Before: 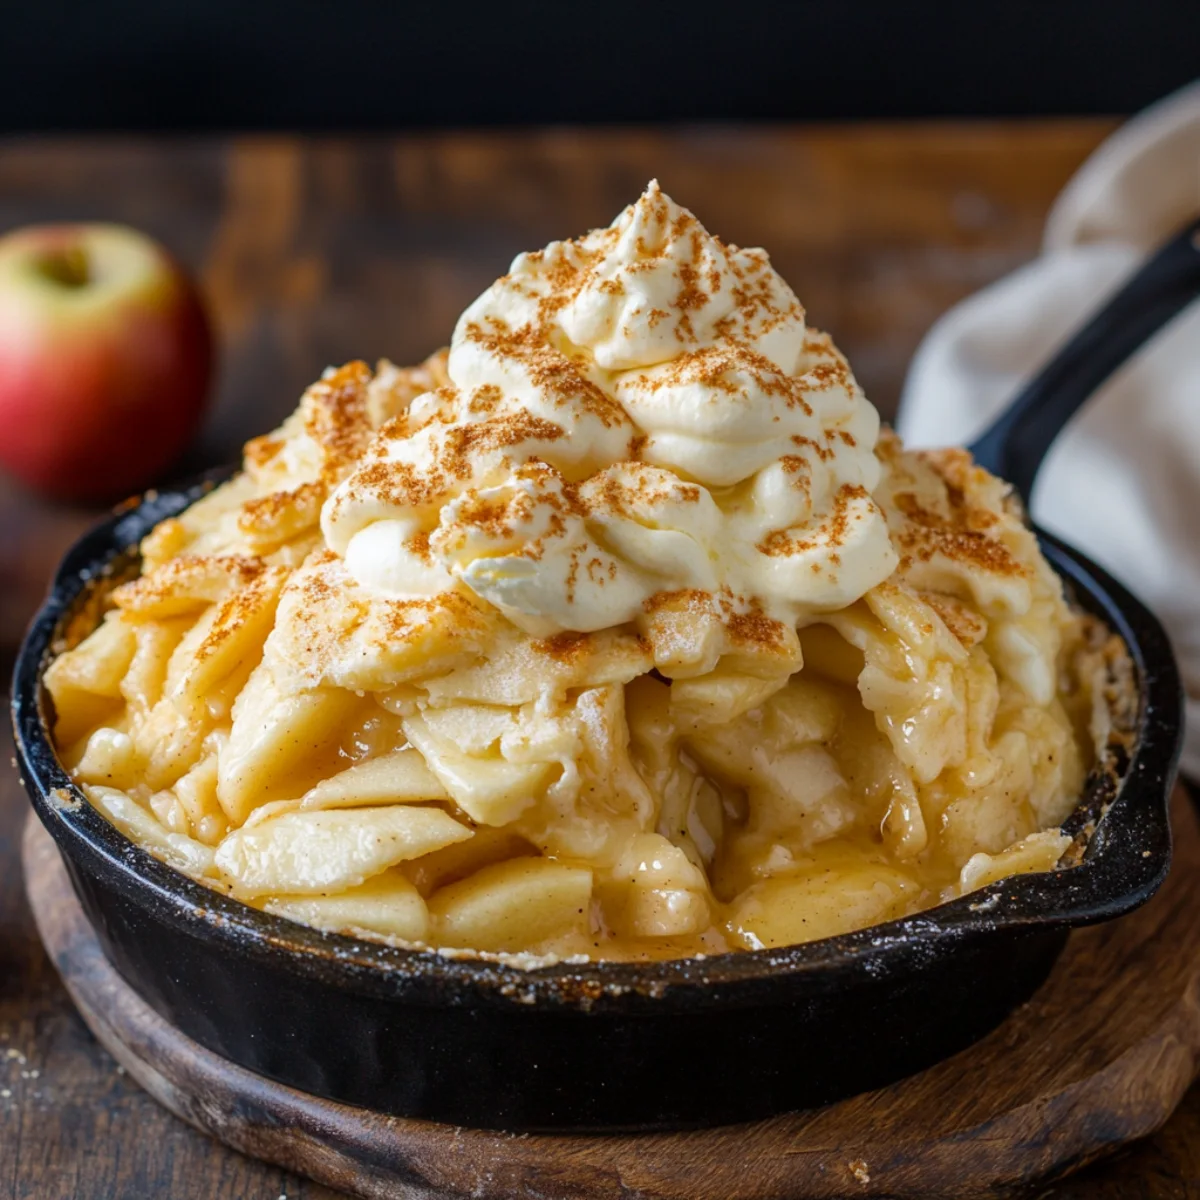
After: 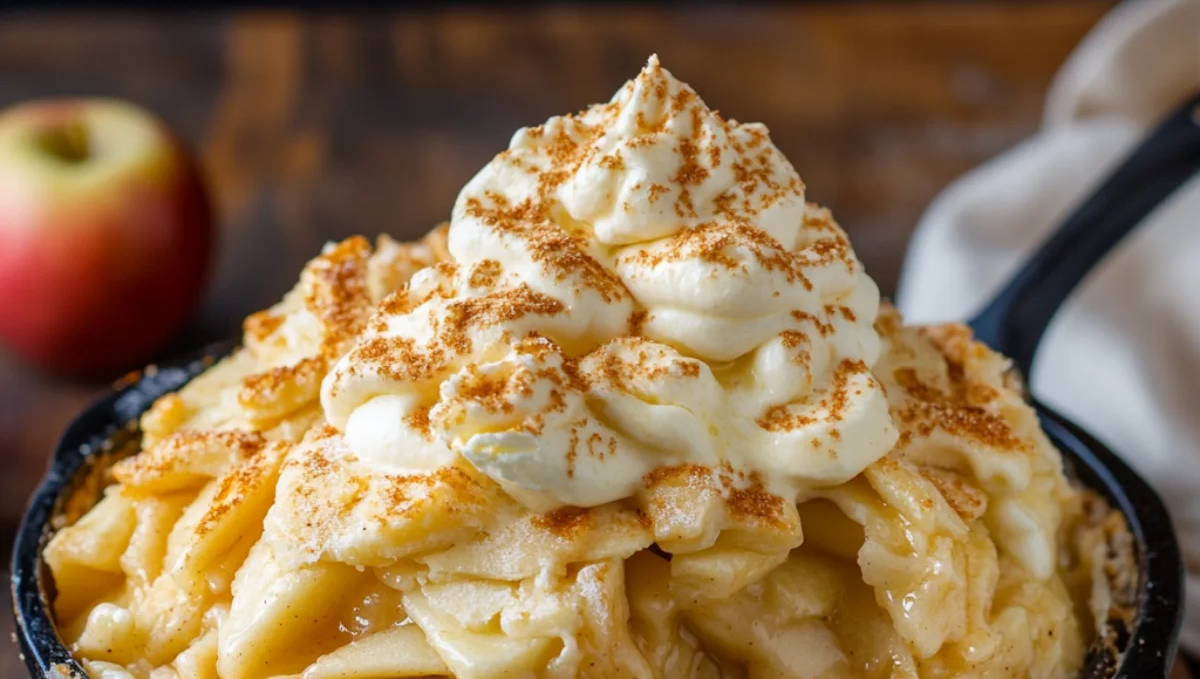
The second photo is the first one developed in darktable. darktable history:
crop and rotate: top 10.457%, bottom 32.95%
